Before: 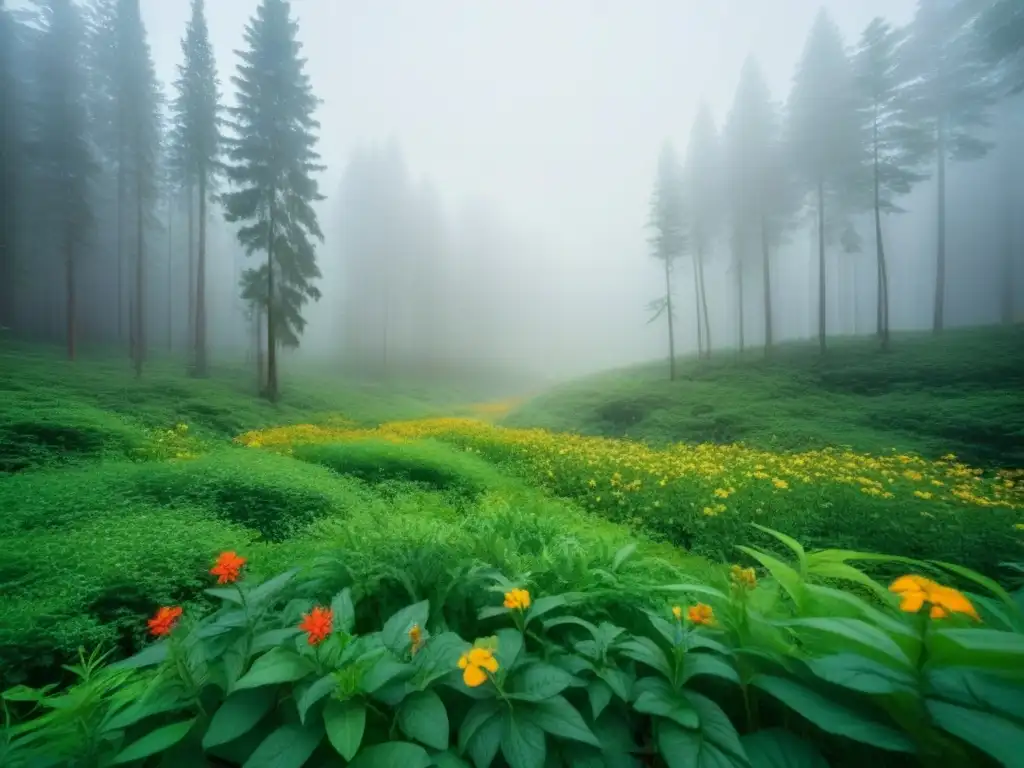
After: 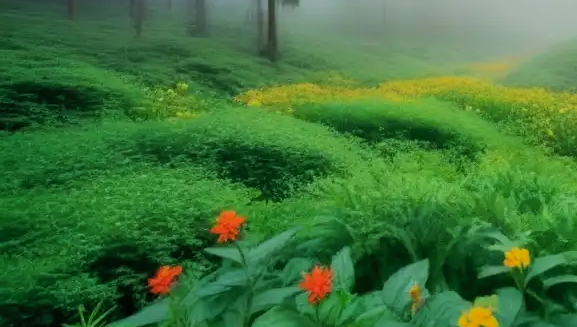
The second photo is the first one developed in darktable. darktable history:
crop: top 44.483%, right 43.593%, bottom 12.892%
filmic rgb: black relative exposure -7.5 EV, white relative exposure 5 EV, hardness 3.31, contrast 1.3, contrast in shadows safe
shadows and highlights: on, module defaults
